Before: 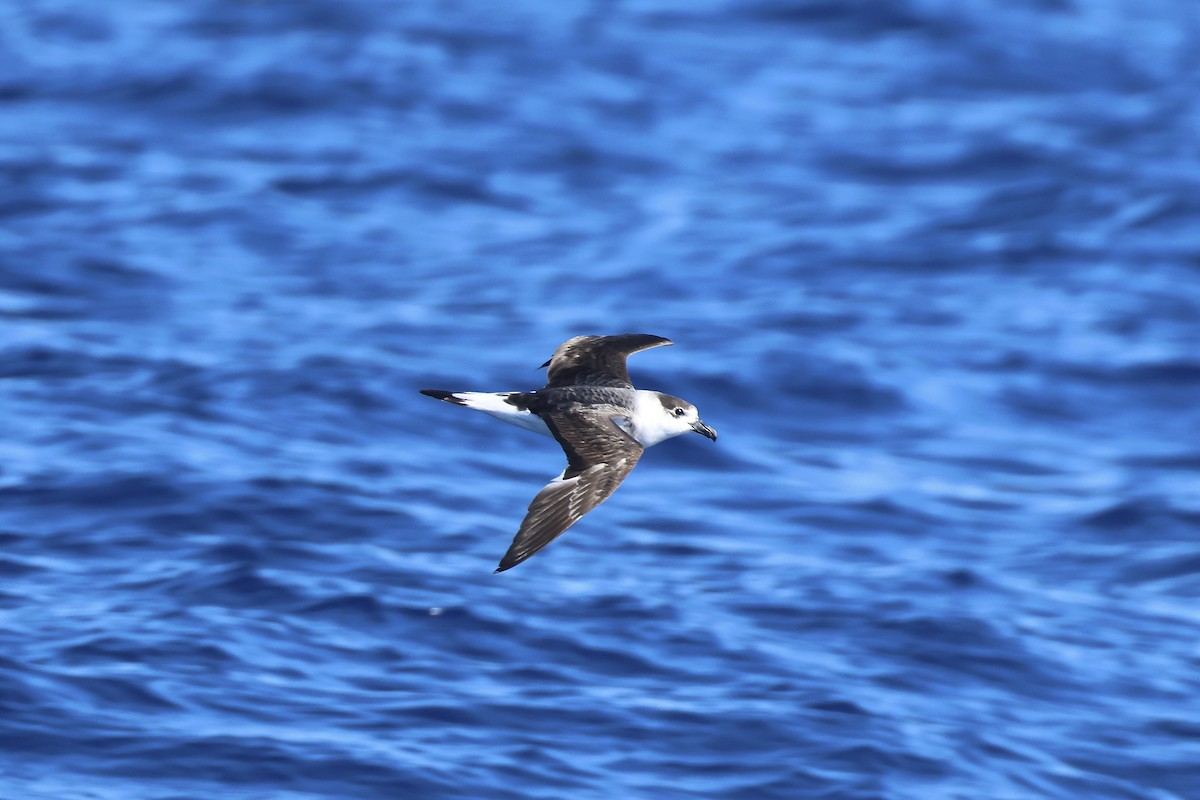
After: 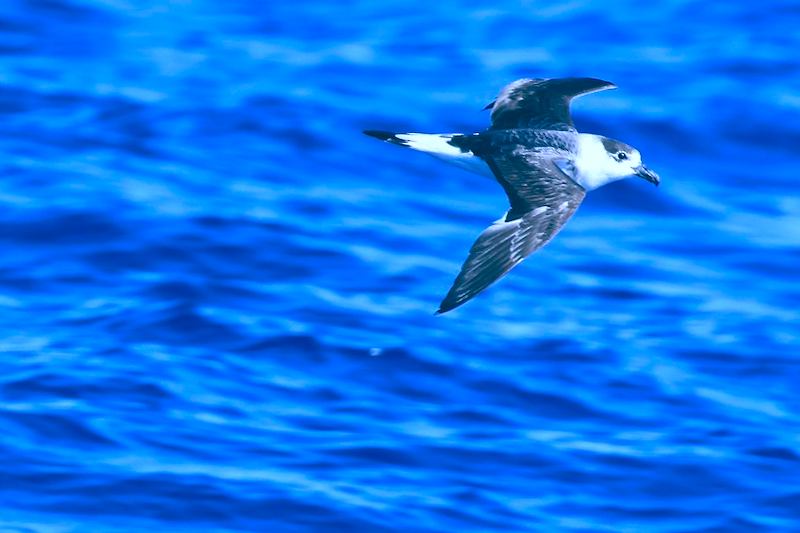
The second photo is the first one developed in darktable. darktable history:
color balance: lift [1.006, 0.985, 1.002, 1.015], gamma [1, 0.953, 1.008, 1.047], gain [1.076, 1.13, 1.004, 0.87]
crop and rotate: angle -0.82°, left 3.85%, top 31.828%, right 27.992%
color calibration: illuminant as shot in camera, x 0.442, y 0.413, temperature 2903.13 K
